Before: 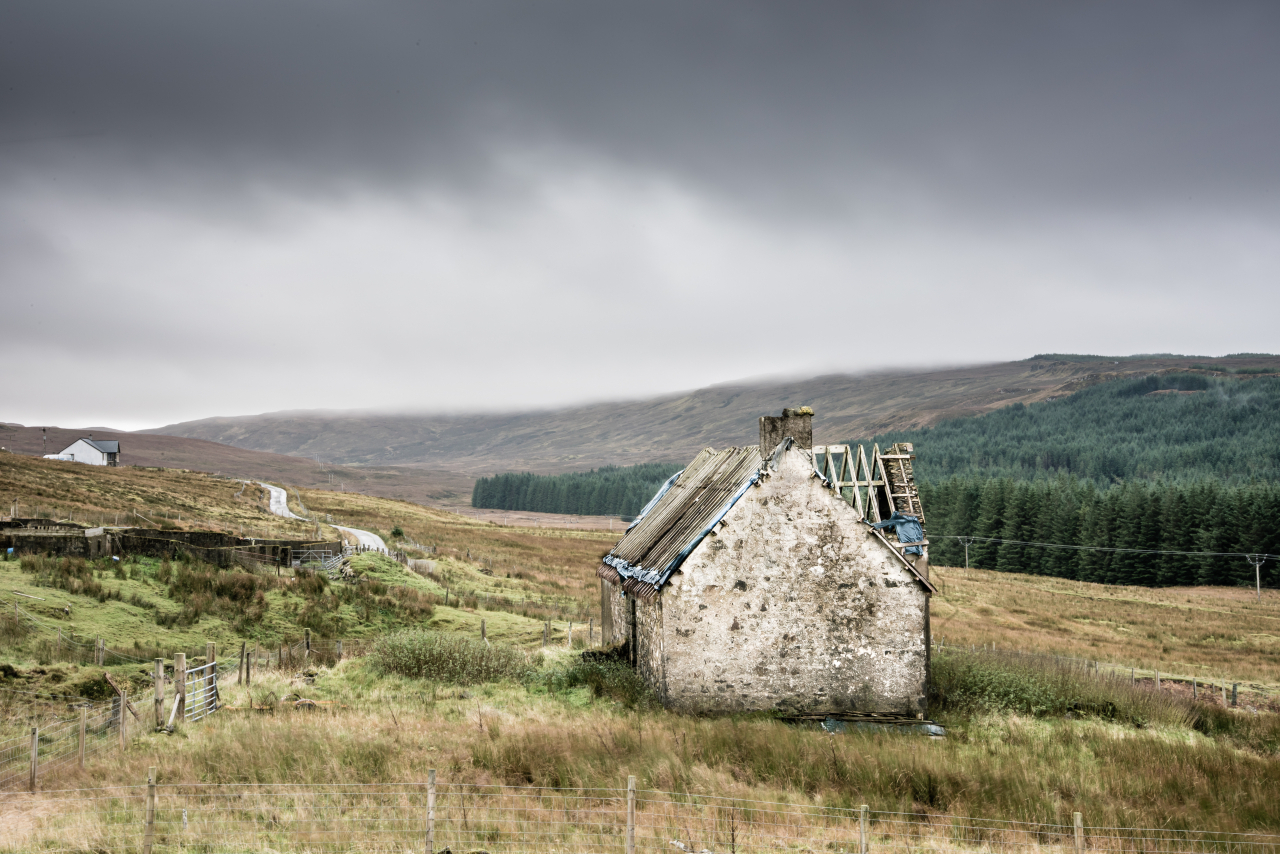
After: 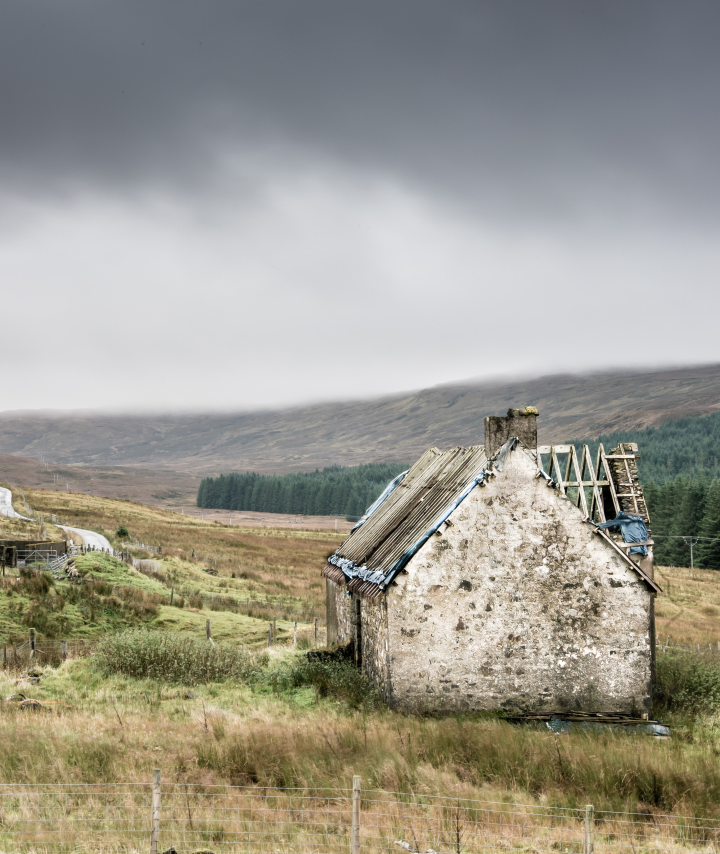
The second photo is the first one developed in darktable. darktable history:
color balance: on, module defaults
crop: left 21.496%, right 22.254%
